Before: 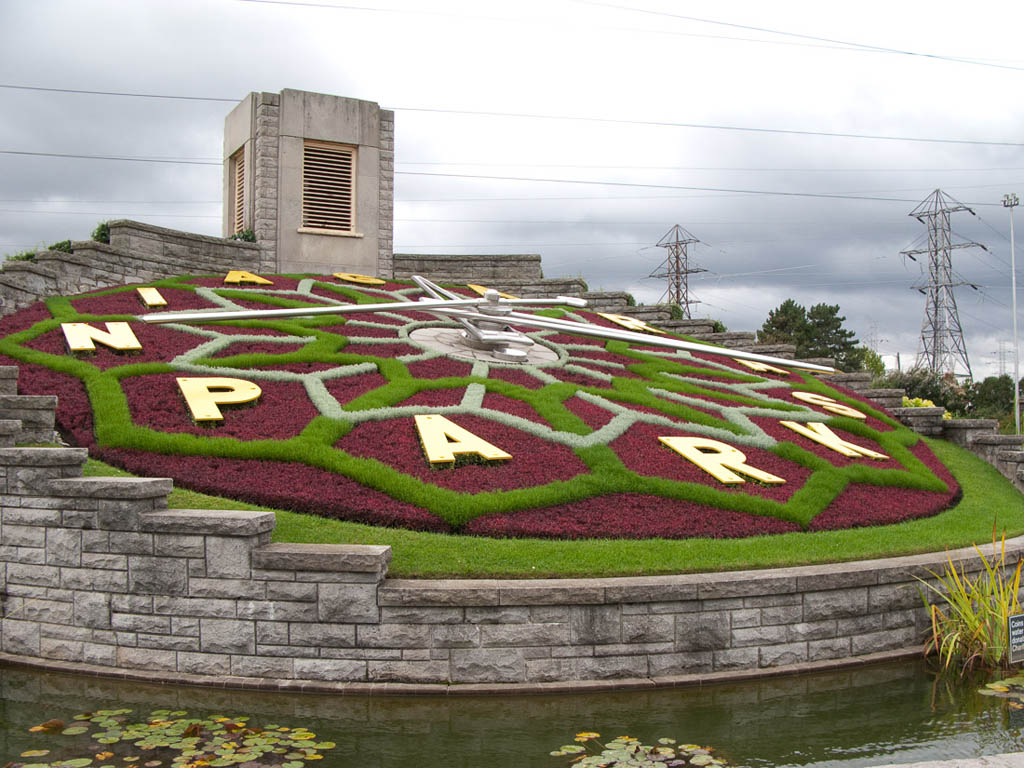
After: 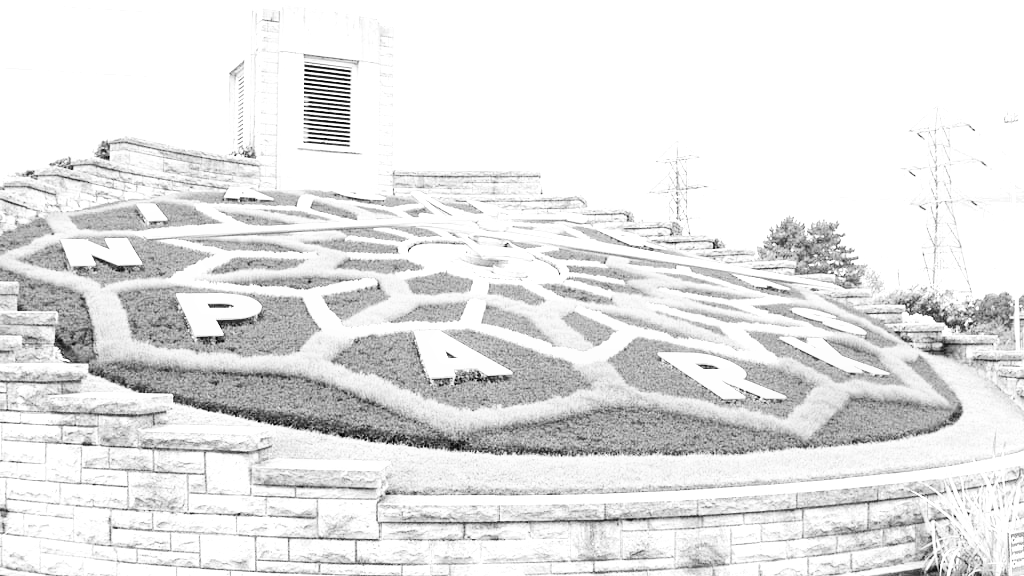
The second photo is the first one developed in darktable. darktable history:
crop: top 11.038%, bottom 13.962%
monochrome: on, module defaults
exposure: black level correction 0, exposure 2.327 EV, compensate exposure bias true, compensate highlight preservation false
color balance rgb: perceptual saturation grading › global saturation 25%, perceptual saturation grading › highlights -50%, perceptual saturation grading › shadows 30%, perceptual brilliance grading › global brilliance 12%, global vibrance 20%
filmic rgb: black relative exposure -7.65 EV, white relative exposure 4.56 EV, hardness 3.61, color science v6 (2022)
levels: levels [0.016, 0.5, 0.996]
tone equalizer: -8 EV -0.75 EV, -7 EV -0.7 EV, -6 EV -0.6 EV, -5 EV -0.4 EV, -3 EV 0.4 EV, -2 EV 0.6 EV, -1 EV 0.7 EV, +0 EV 0.75 EV, edges refinement/feathering 500, mask exposure compensation -1.57 EV, preserve details no
